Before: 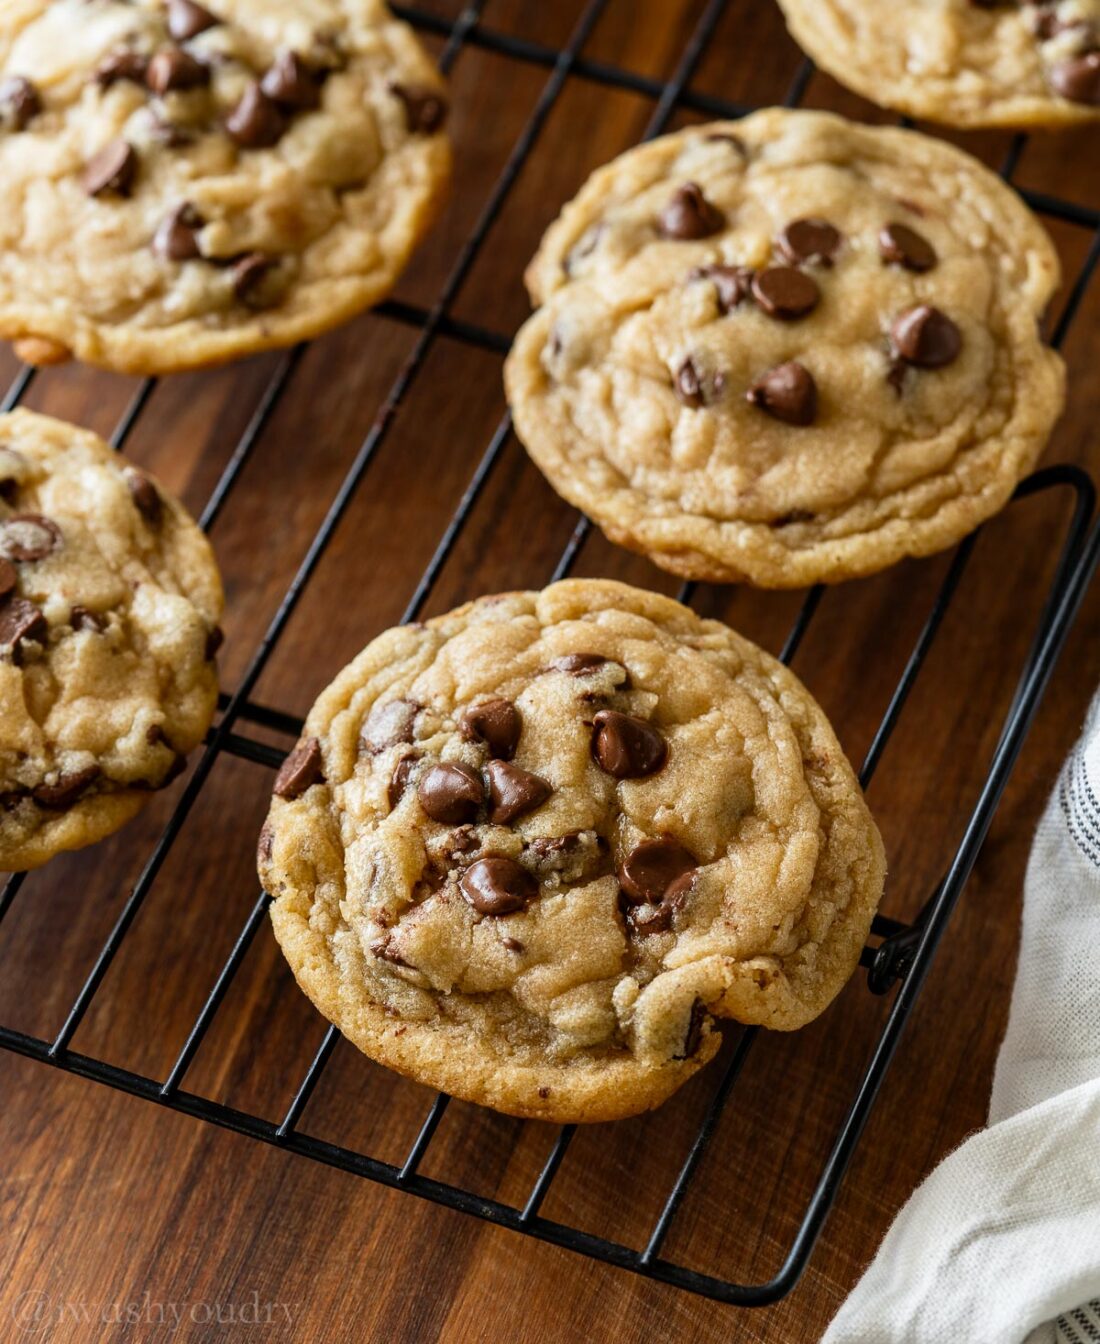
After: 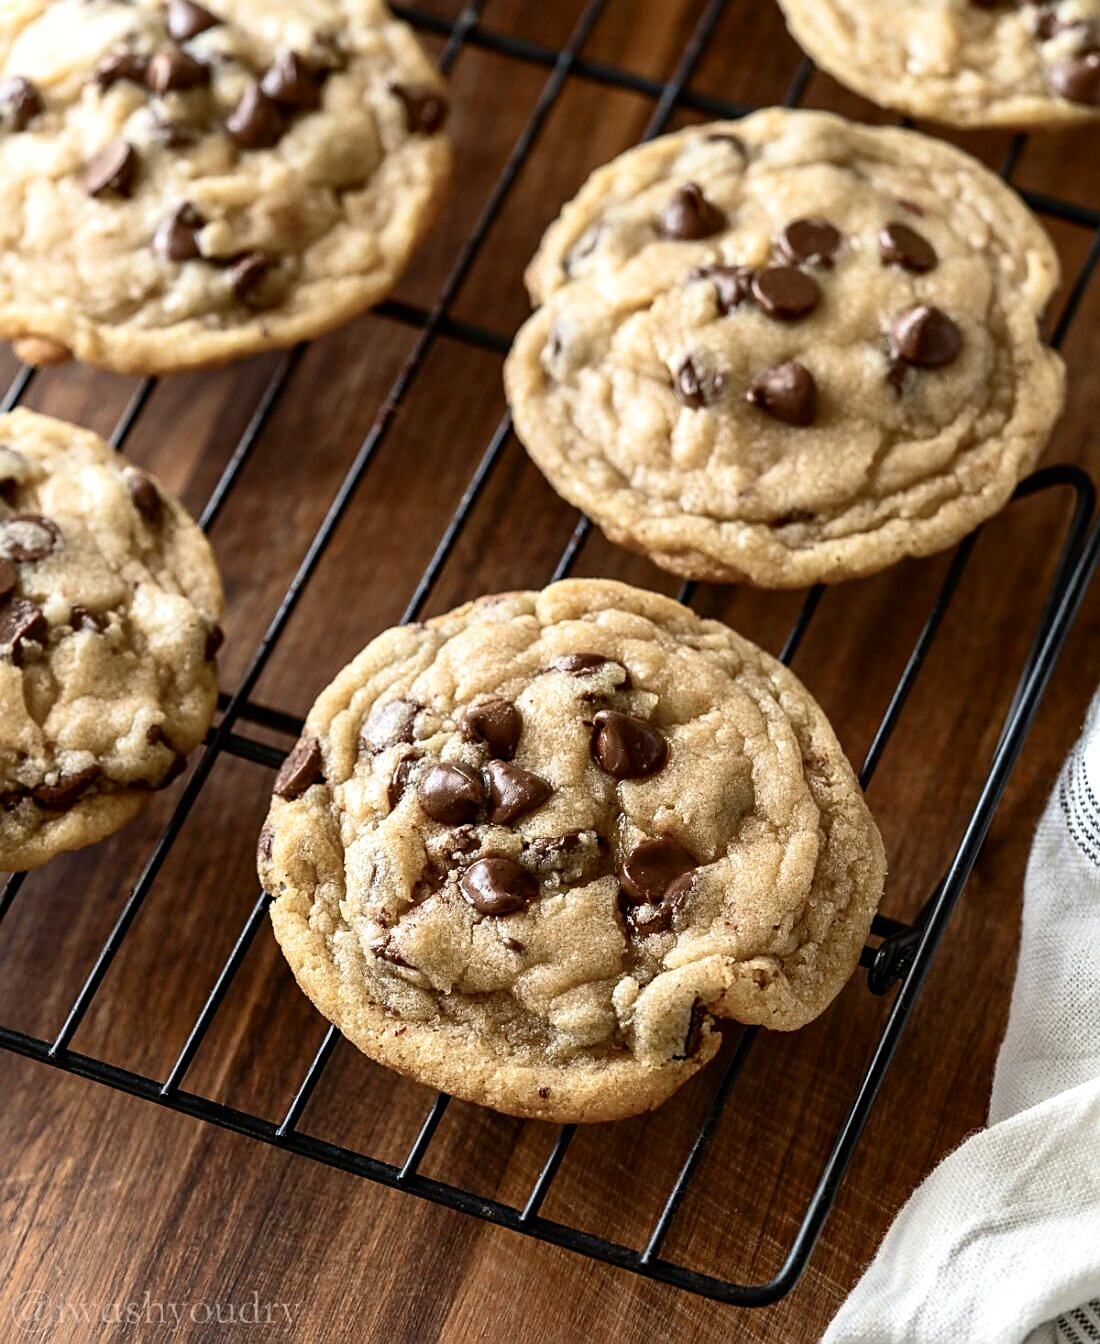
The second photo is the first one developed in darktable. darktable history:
shadows and highlights: on, module defaults
contrast brightness saturation: contrast 0.255, saturation -0.306
exposure: exposure 0.297 EV, compensate highlight preservation false
sharpen: on, module defaults
